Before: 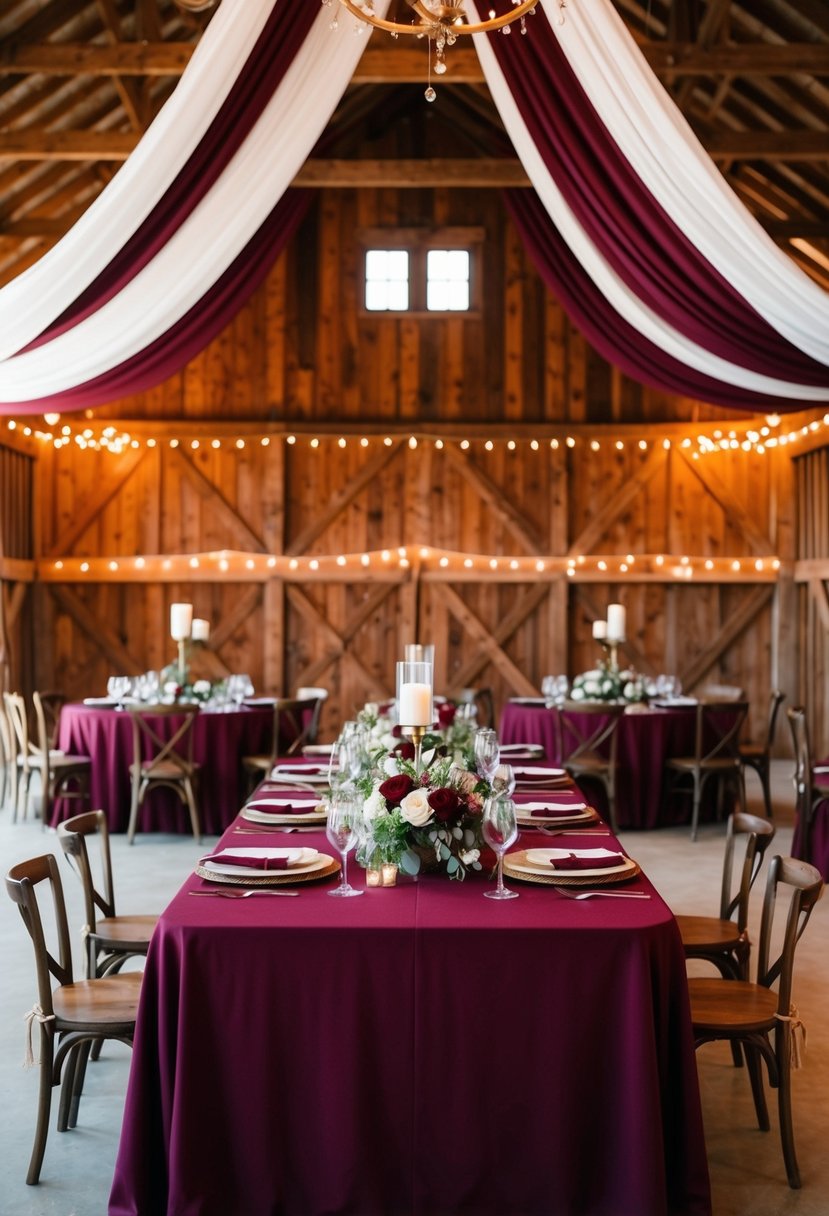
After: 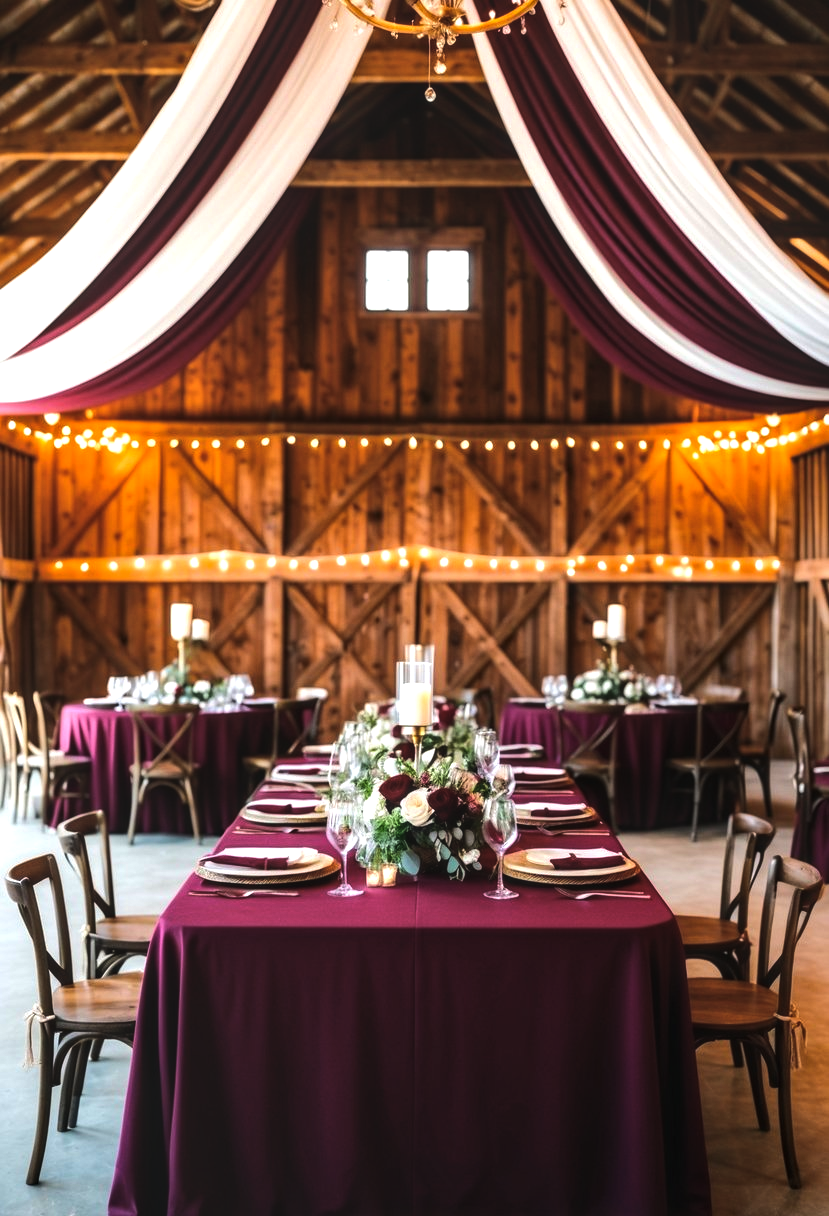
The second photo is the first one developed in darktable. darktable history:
color balance rgb: global offset › luminance 0.71%, perceptual saturation grading › global saturation -11.5%, perceptual brilliance grading › highlights 17.77%, perceptual brilliance grading › mid-tones 31.71%, perceptual brilliance grading › shadows -31.01%, global vibrance 50%
local contrast: on, module defaults
